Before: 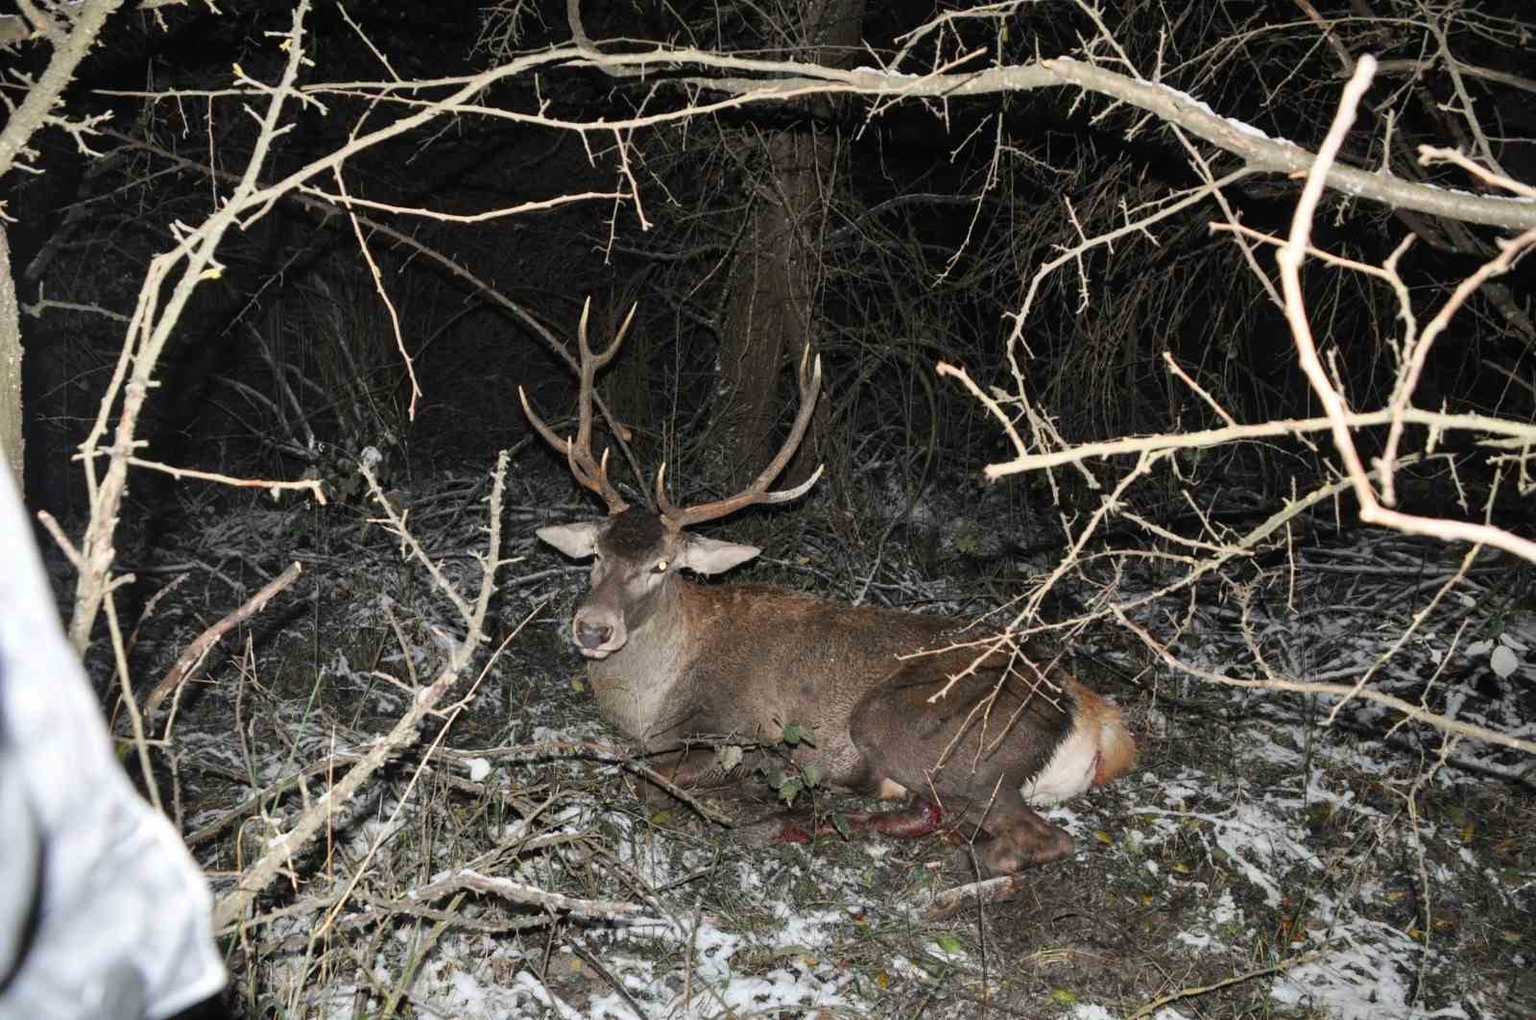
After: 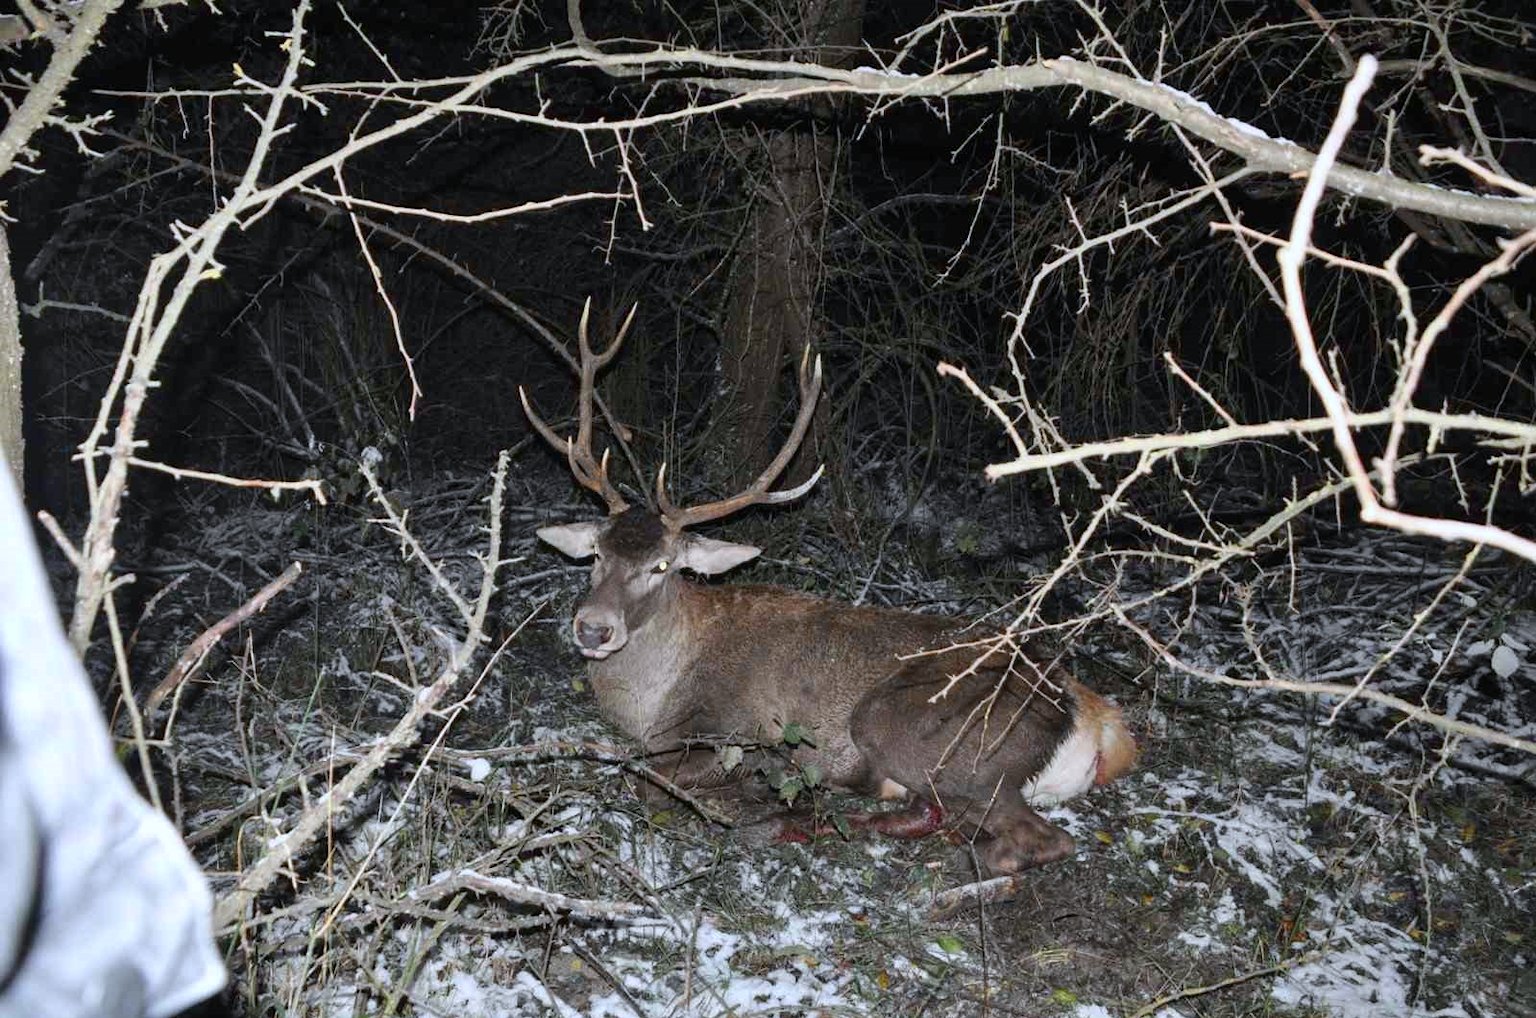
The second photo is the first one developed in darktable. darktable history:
crop: top 0.05%, bottom 0.098%
white balance: red 0.954, blue 1.079
